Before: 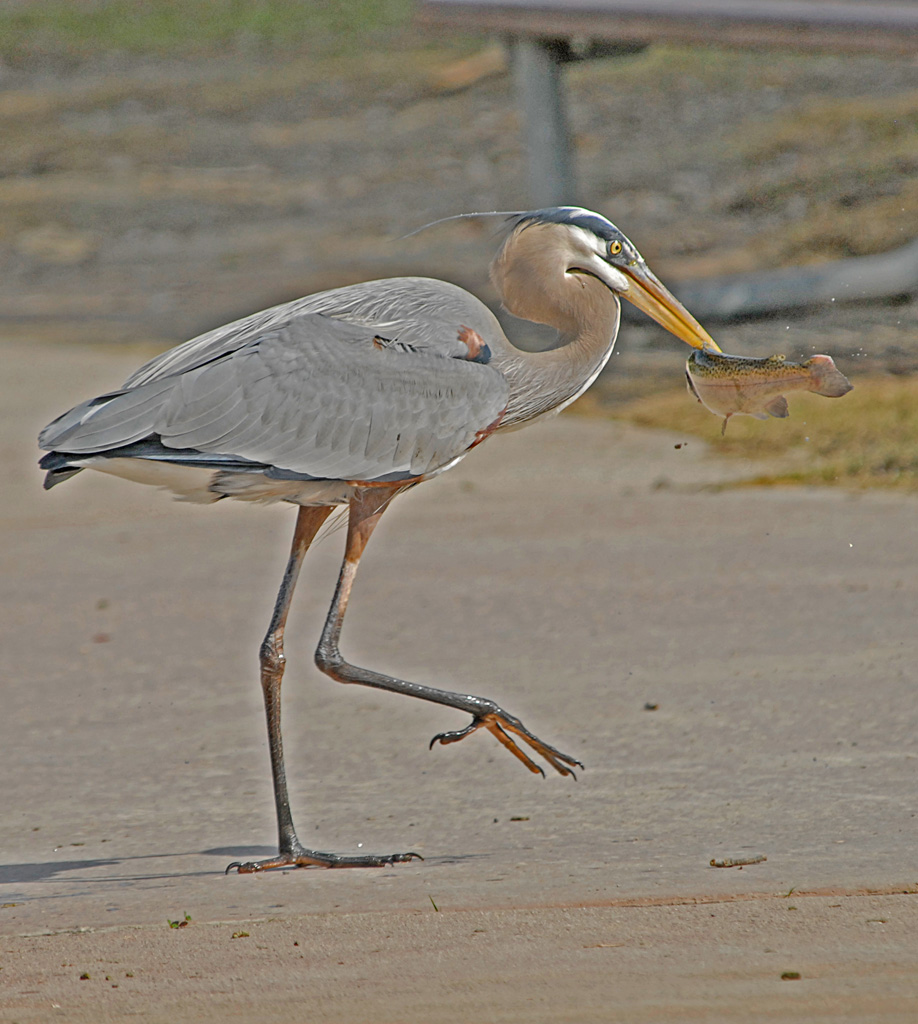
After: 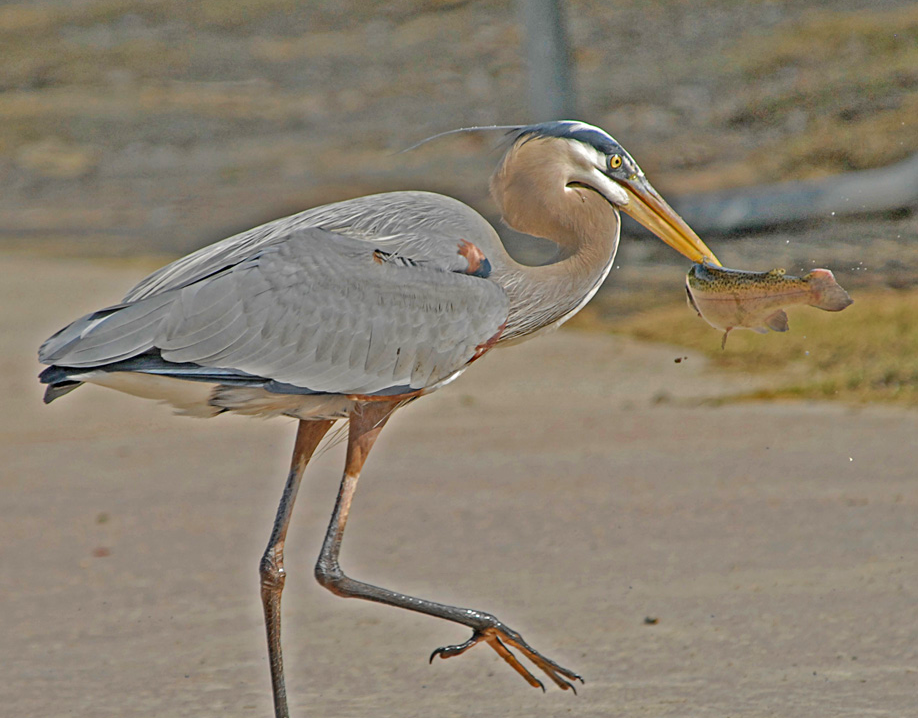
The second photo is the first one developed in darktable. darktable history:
velvia: on, module defaults
tone equalizer: edges refinement/feathering 500, mask exposure compensation -1.57 EV, preserve details no
crop and rotate: top 8.481%, bottom 21.34%
